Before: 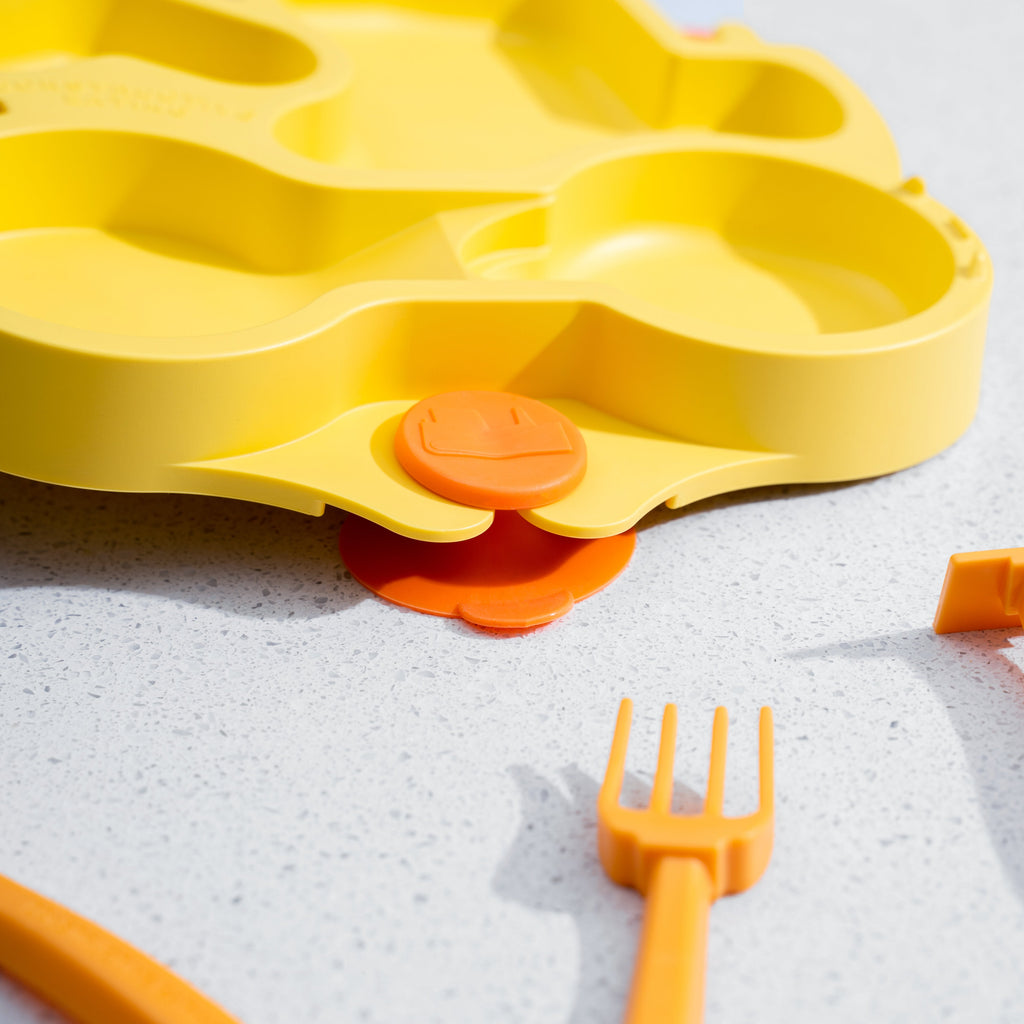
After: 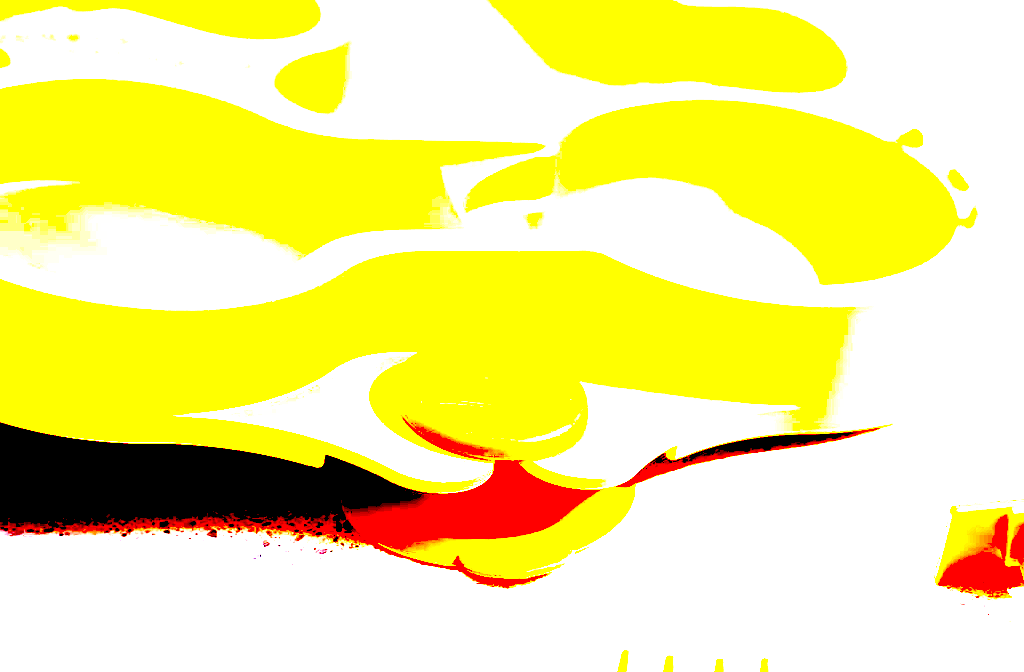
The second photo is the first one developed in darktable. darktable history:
exposure: black level correction 0.1, exposure 3 EV, compensate highlight preservation false
crop and rotate: top 4.848%, bottom 29.503%
